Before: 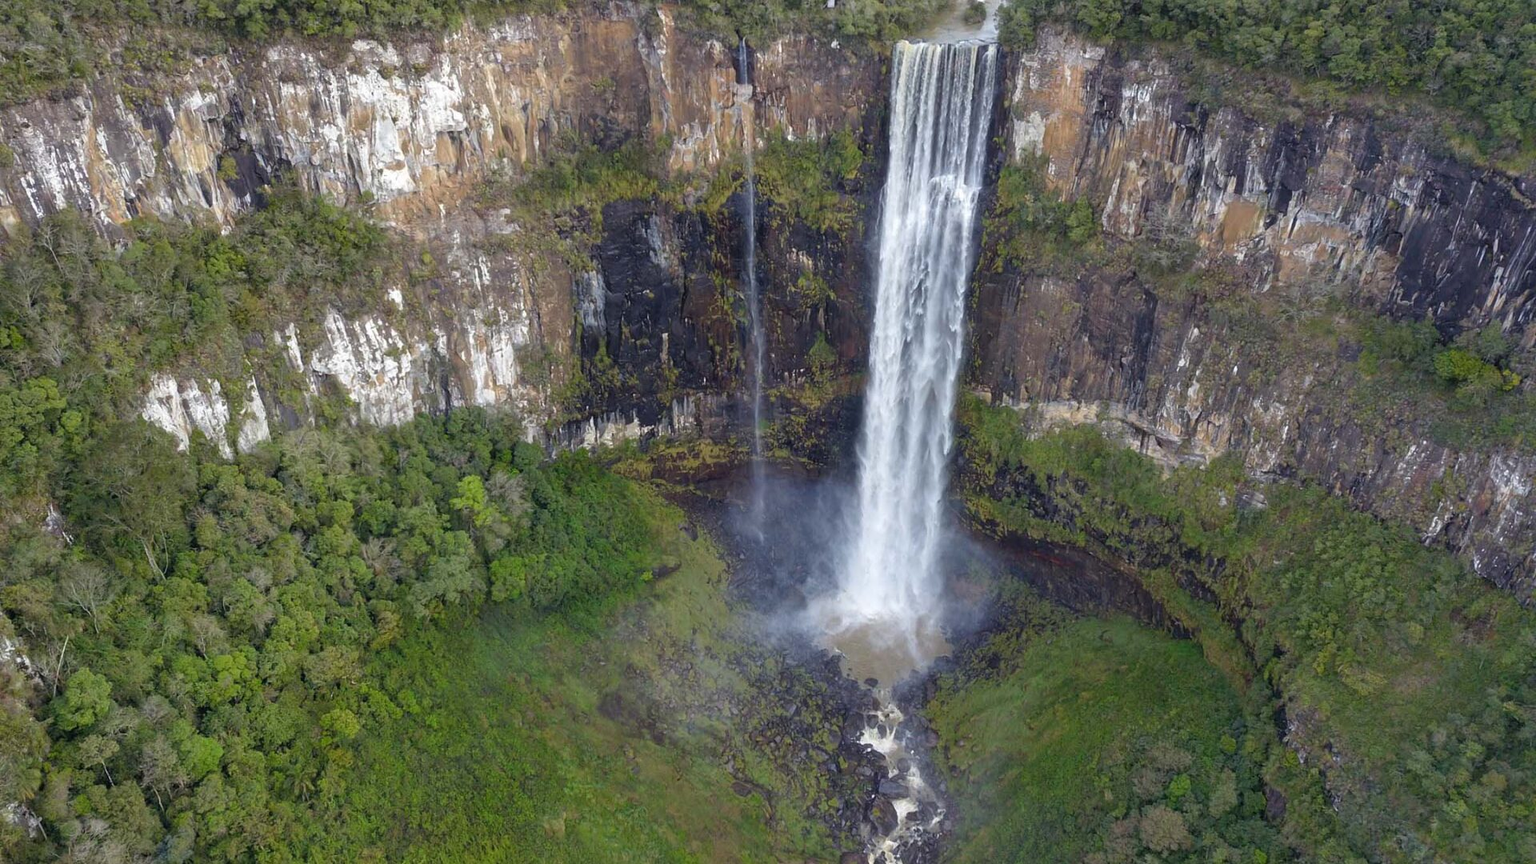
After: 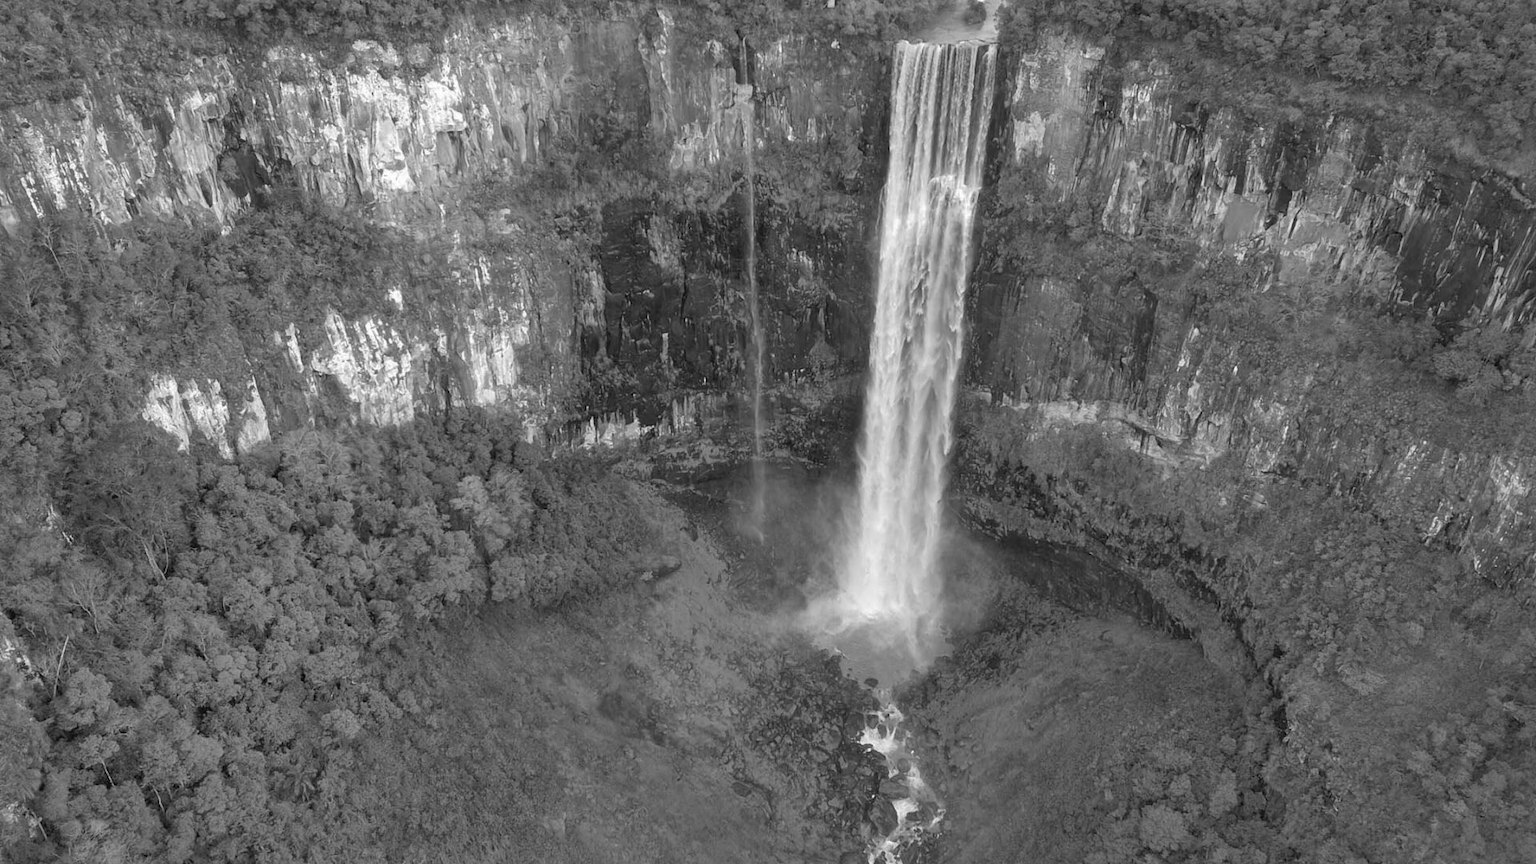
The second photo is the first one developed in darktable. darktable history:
shadows and highlights: on, module defaults
monochrome: on, module defaults
